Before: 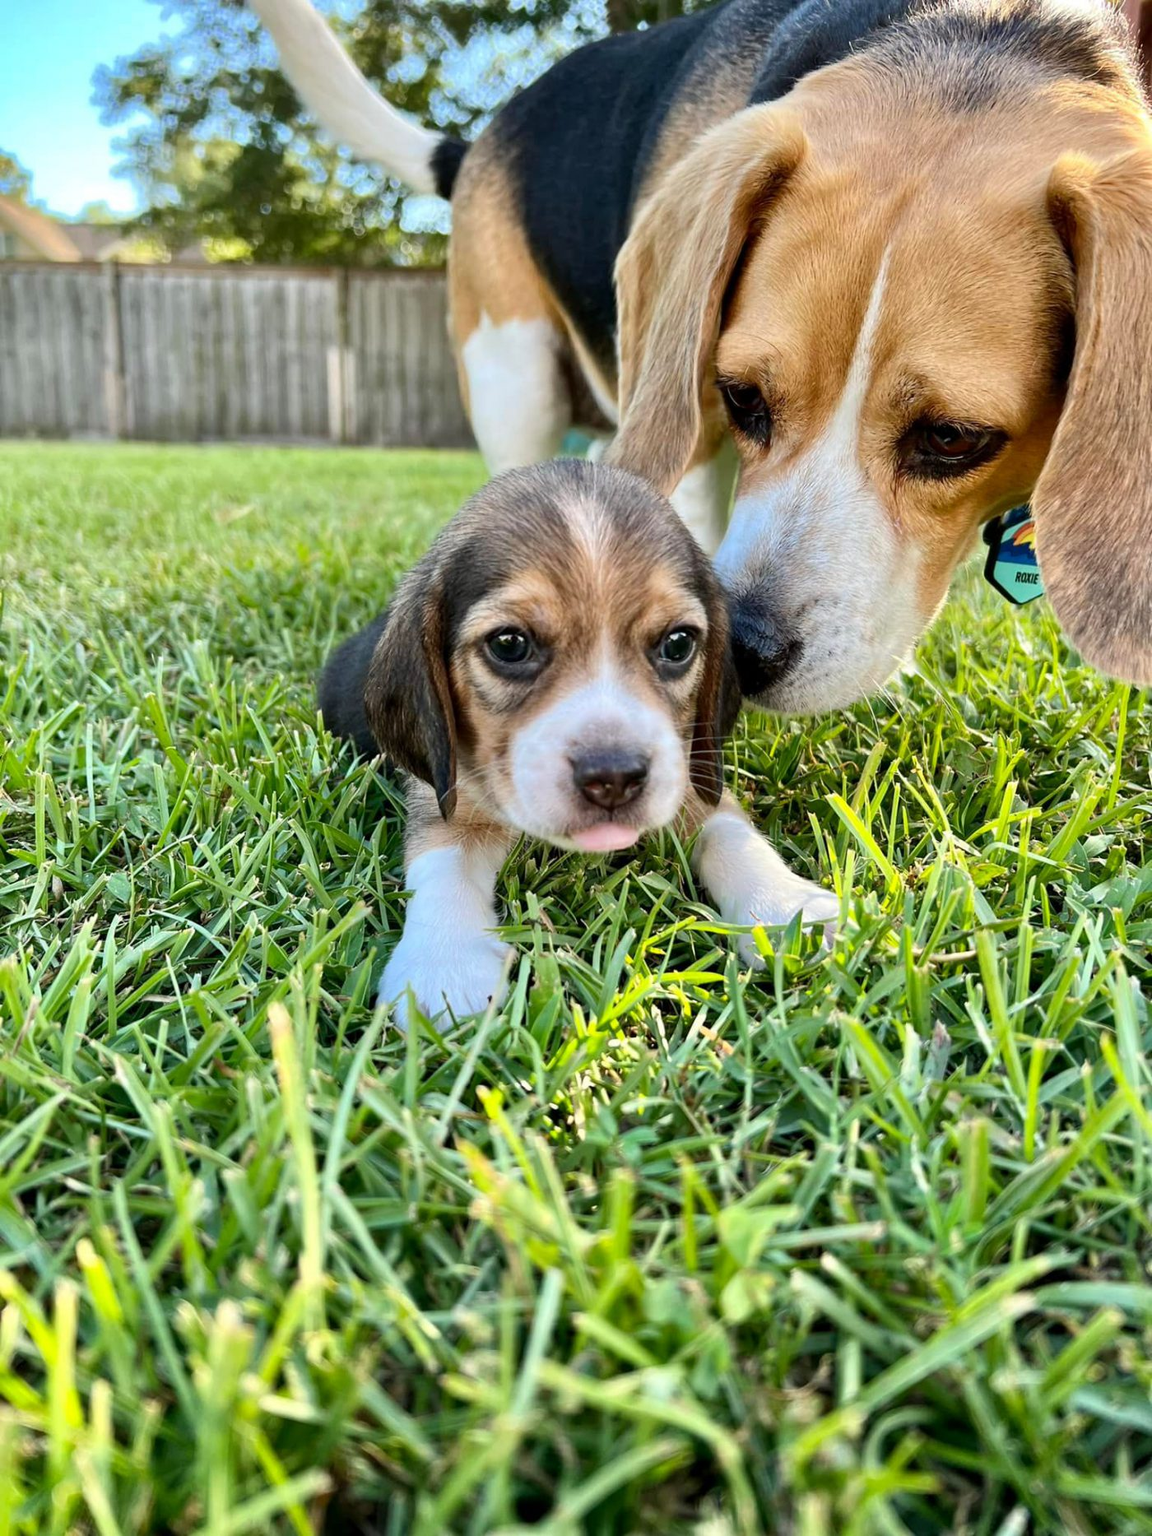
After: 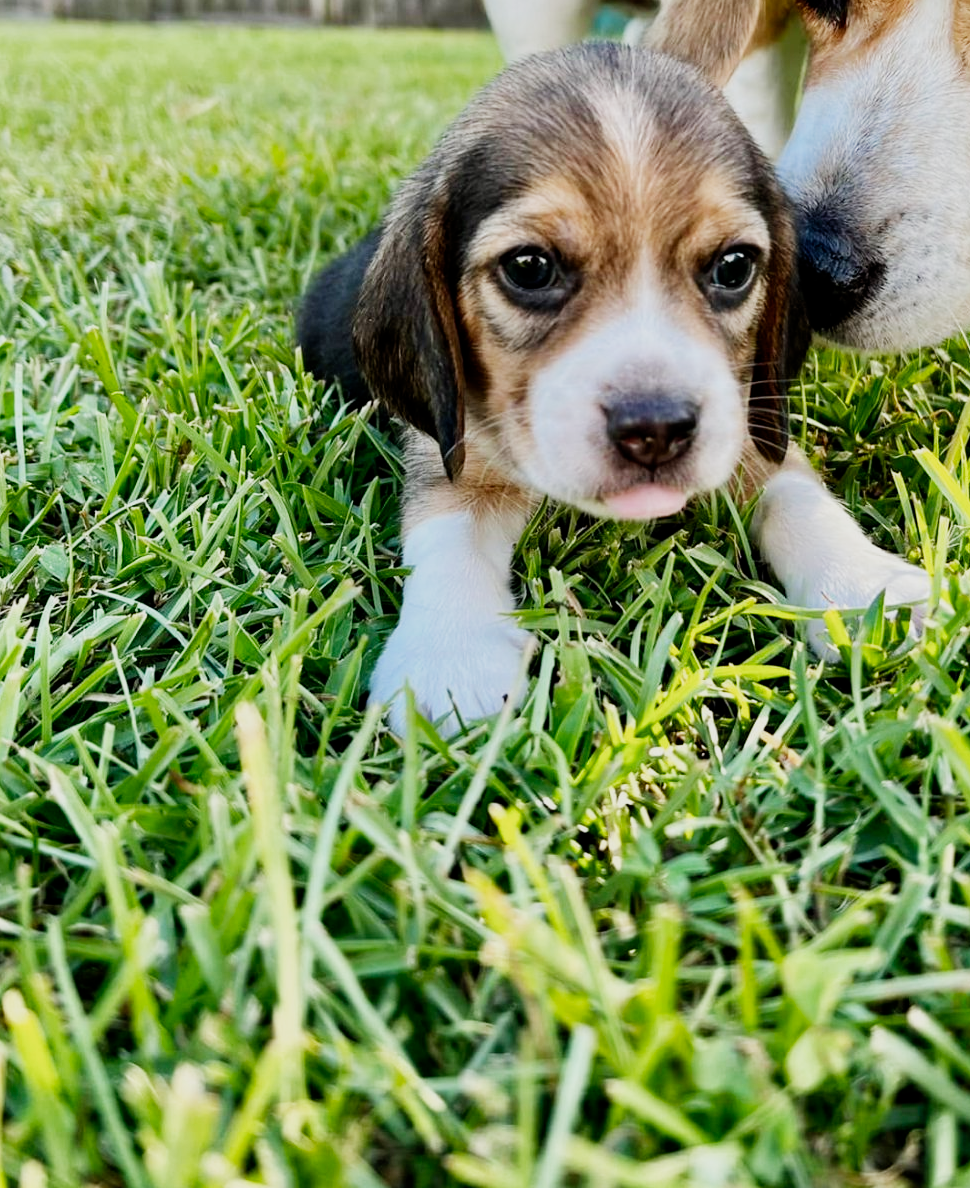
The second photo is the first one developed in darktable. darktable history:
crop: left 6.488%, top 27.668%, right 24.183%, bottom 8.656%
filmic rgb: black relative exposure -16 EV, white relative exposure 5.31 EV, hardness 5.9, contrast 1.25, preserve chrominance no, color science v5 (2021)
